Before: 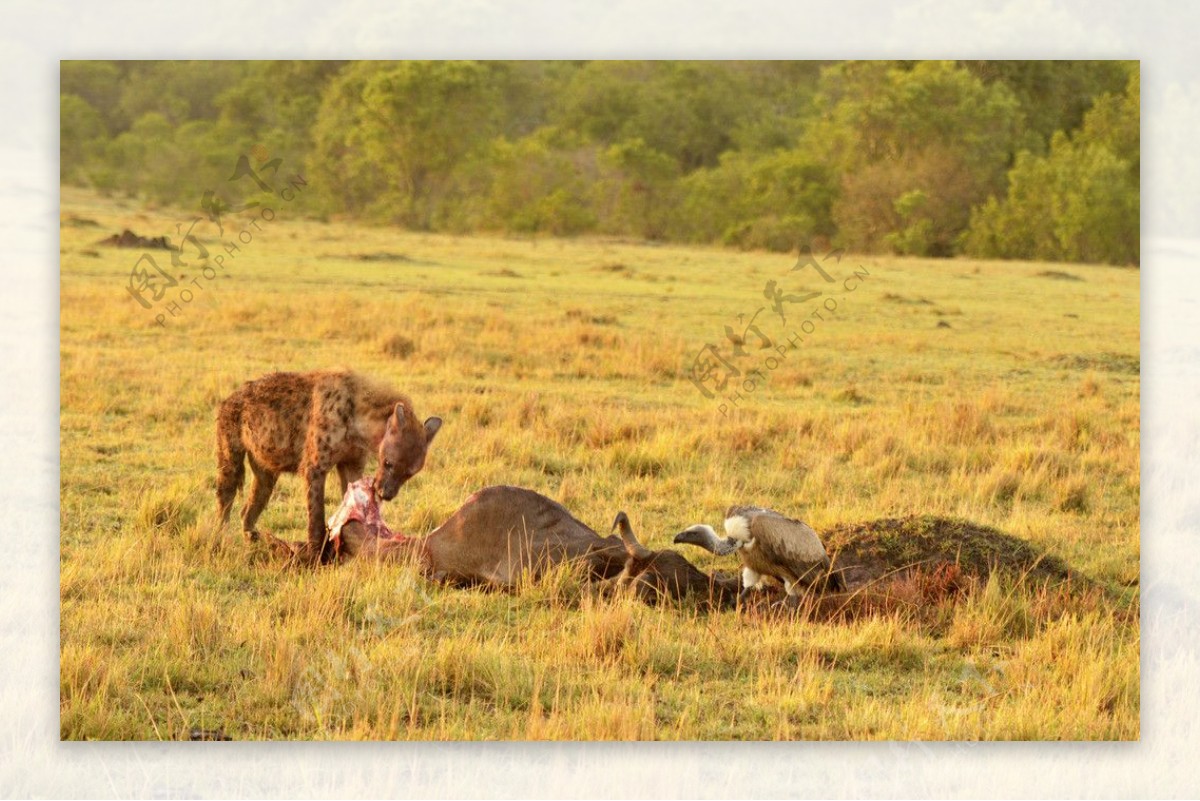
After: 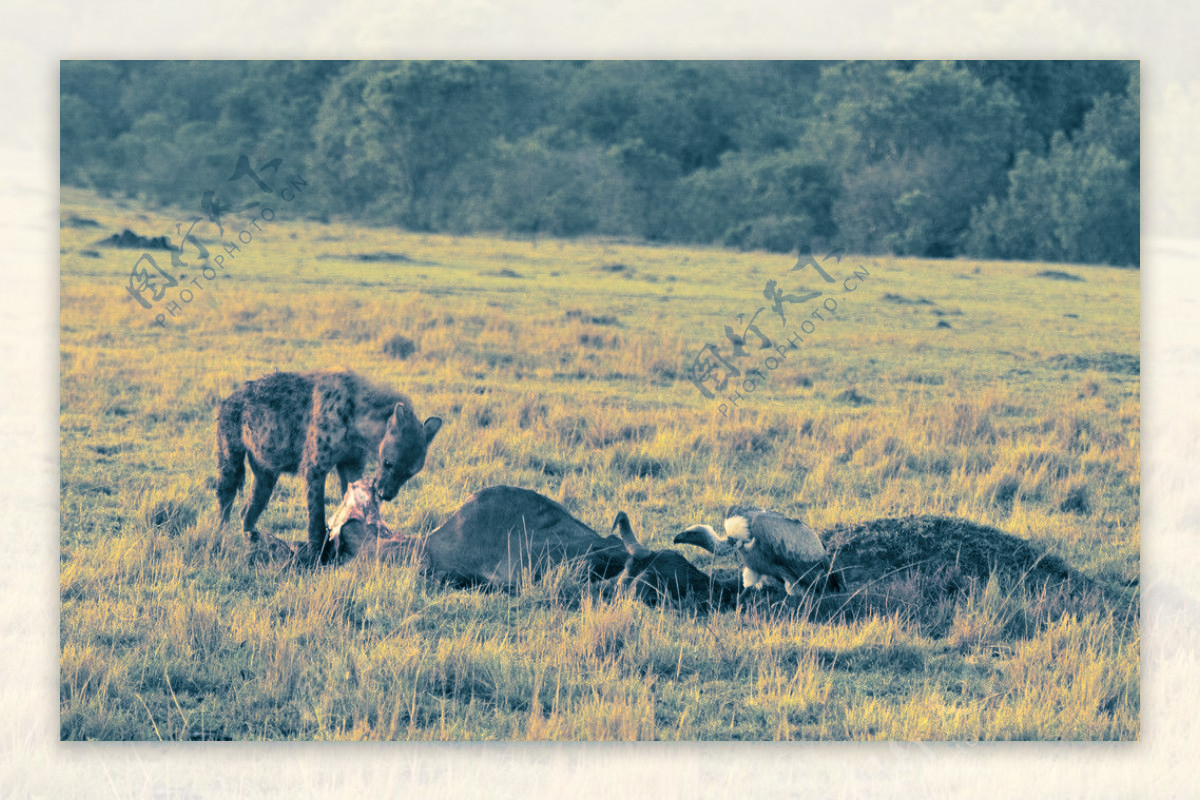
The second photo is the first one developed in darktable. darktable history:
white balance: emerald 1
split-toning: shadows › hue 212.4°, balance -70
